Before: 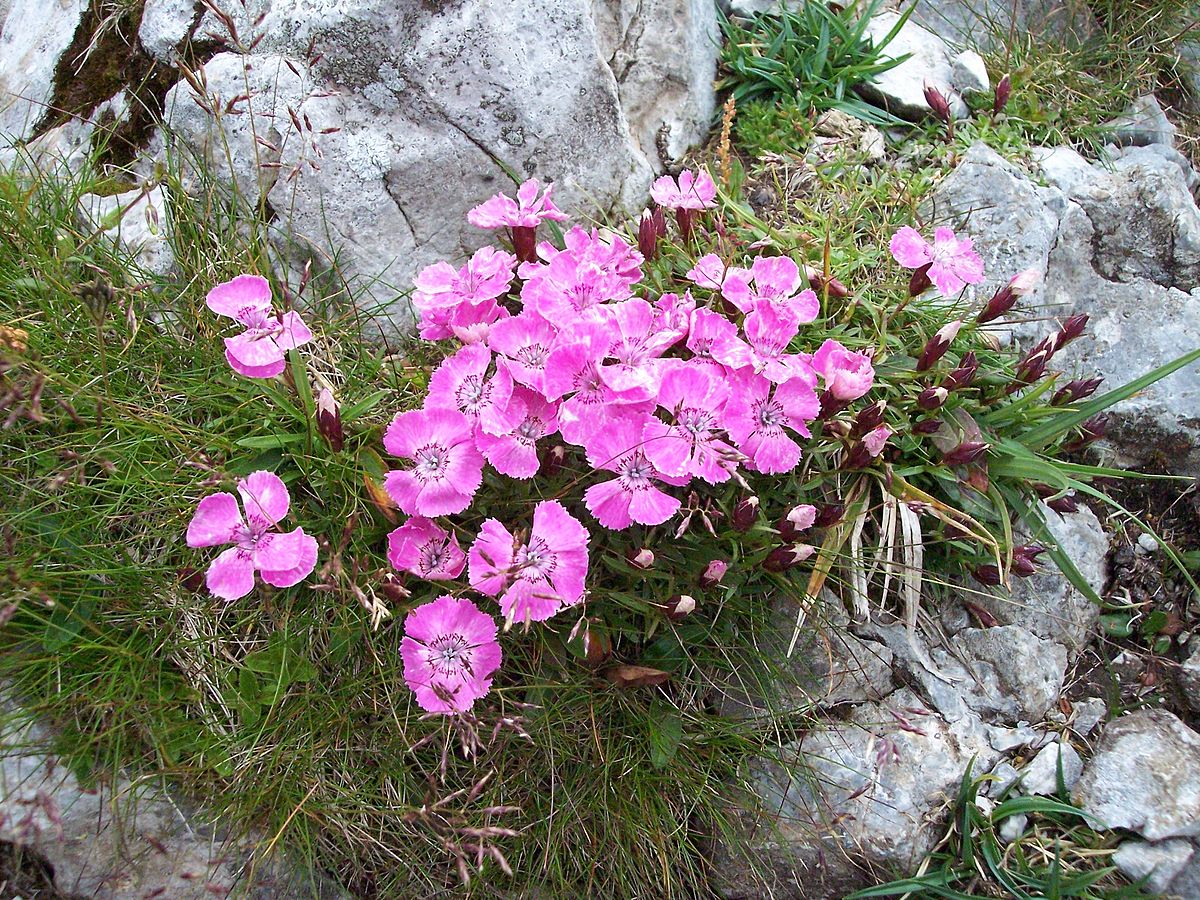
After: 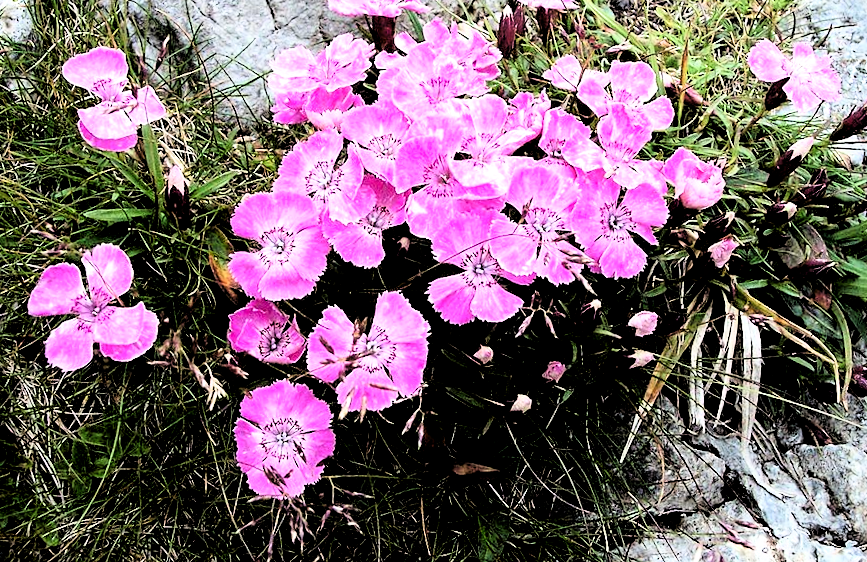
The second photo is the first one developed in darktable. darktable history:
exposure: black level correction -0.026, exposure -0.118 EV, compensate exposure bias true, compensate highlight preservation false
contrast brightness saturation: contrast 0.166, saturation 0.324
contrast equalizer: y [[0.5, 0.488, 0.462, 0.461, 0.491, 0.5], [0.5 ×6], [0.5 ×6], [0 ×6], [0 ×6]]
crop and rotate: angle -3.55°, left 9.849%, top 20.712%, right 12.051%, bottom 11.797%
haze removal: compatibility mode true, adaptive false
filmic rgb: black relative exposure -1.12 EV, white relative exposure 2.1 EV, threshold 2.94 EV, hardness 1.52, contrast 2.246, enable highlight reconstruction true
